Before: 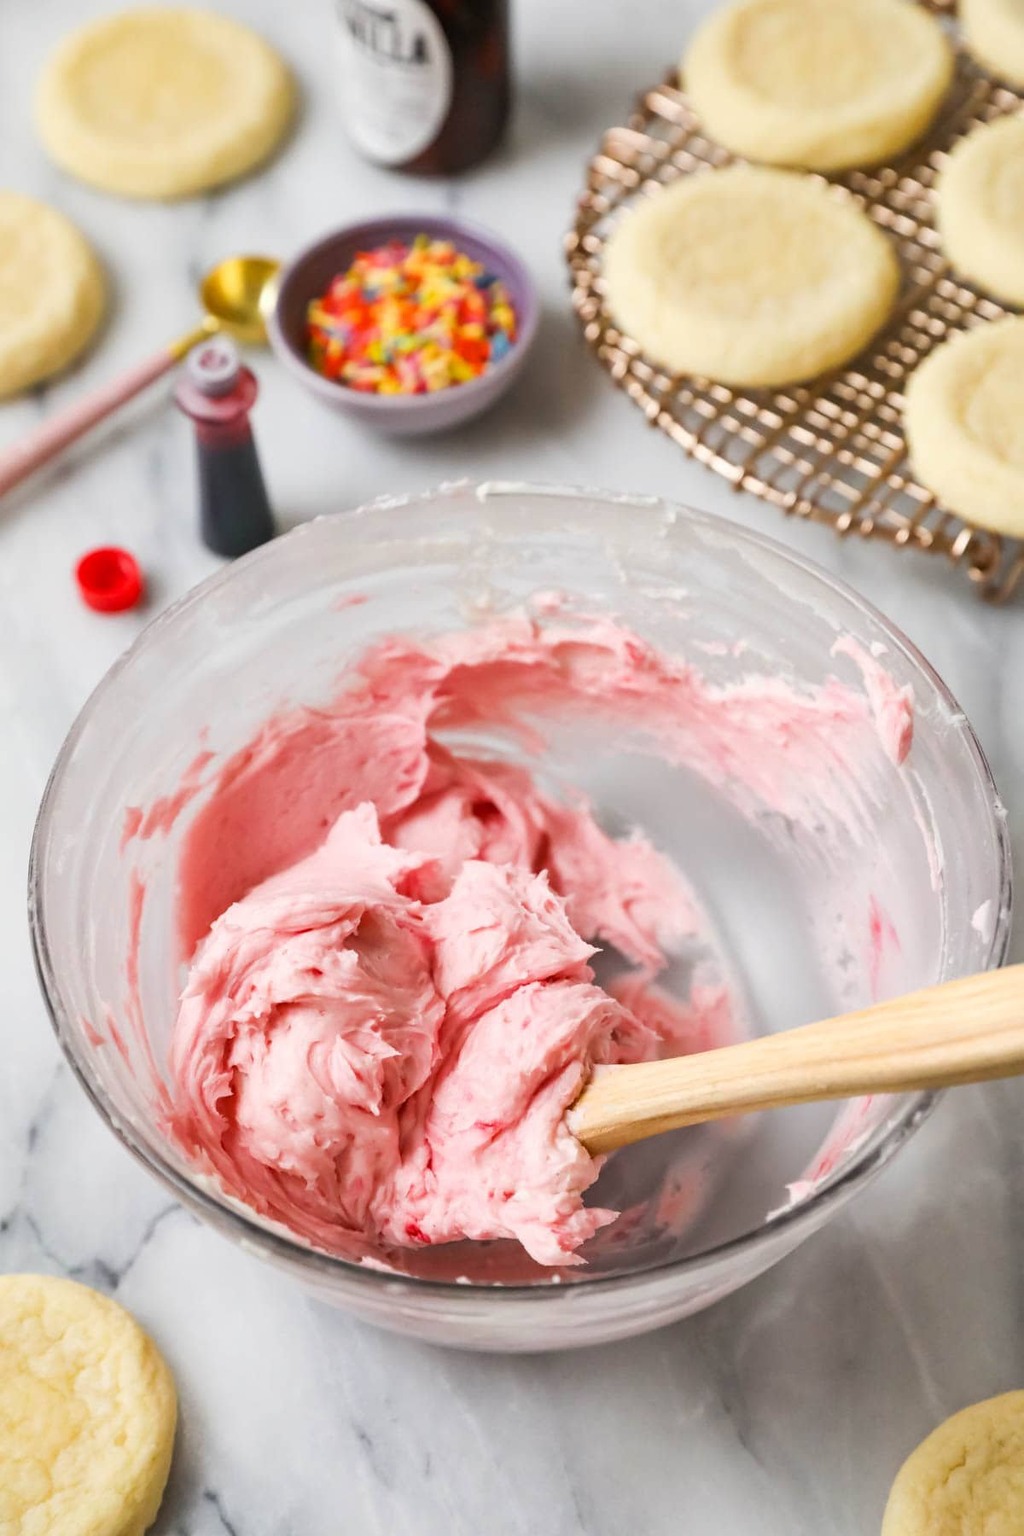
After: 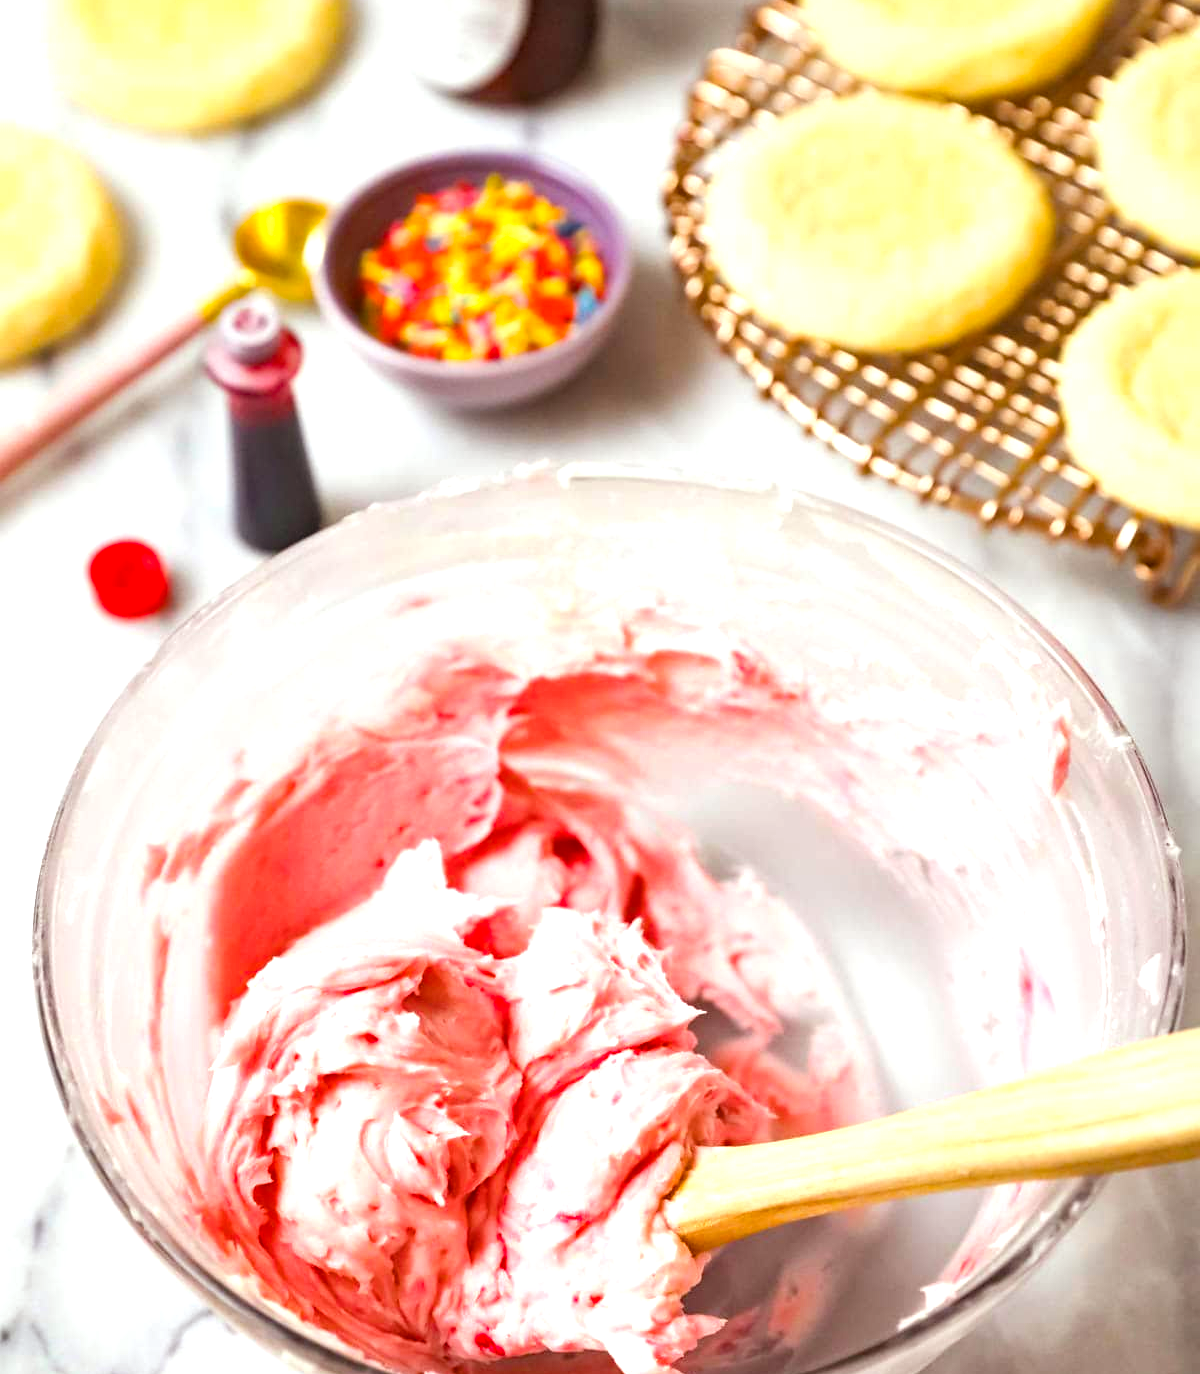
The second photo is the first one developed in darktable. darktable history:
exposure: black level correction 0, exposure 0.694 EV, compensate highlight preservation false
crop: top 5.614%, bottom 18.006%
haze removal: compatibility mode true, adaptive false
color balance rgb: power › chroma 1.547%, power › hue 26.03°, perceptual saturation grading › global saturation 18.211%
